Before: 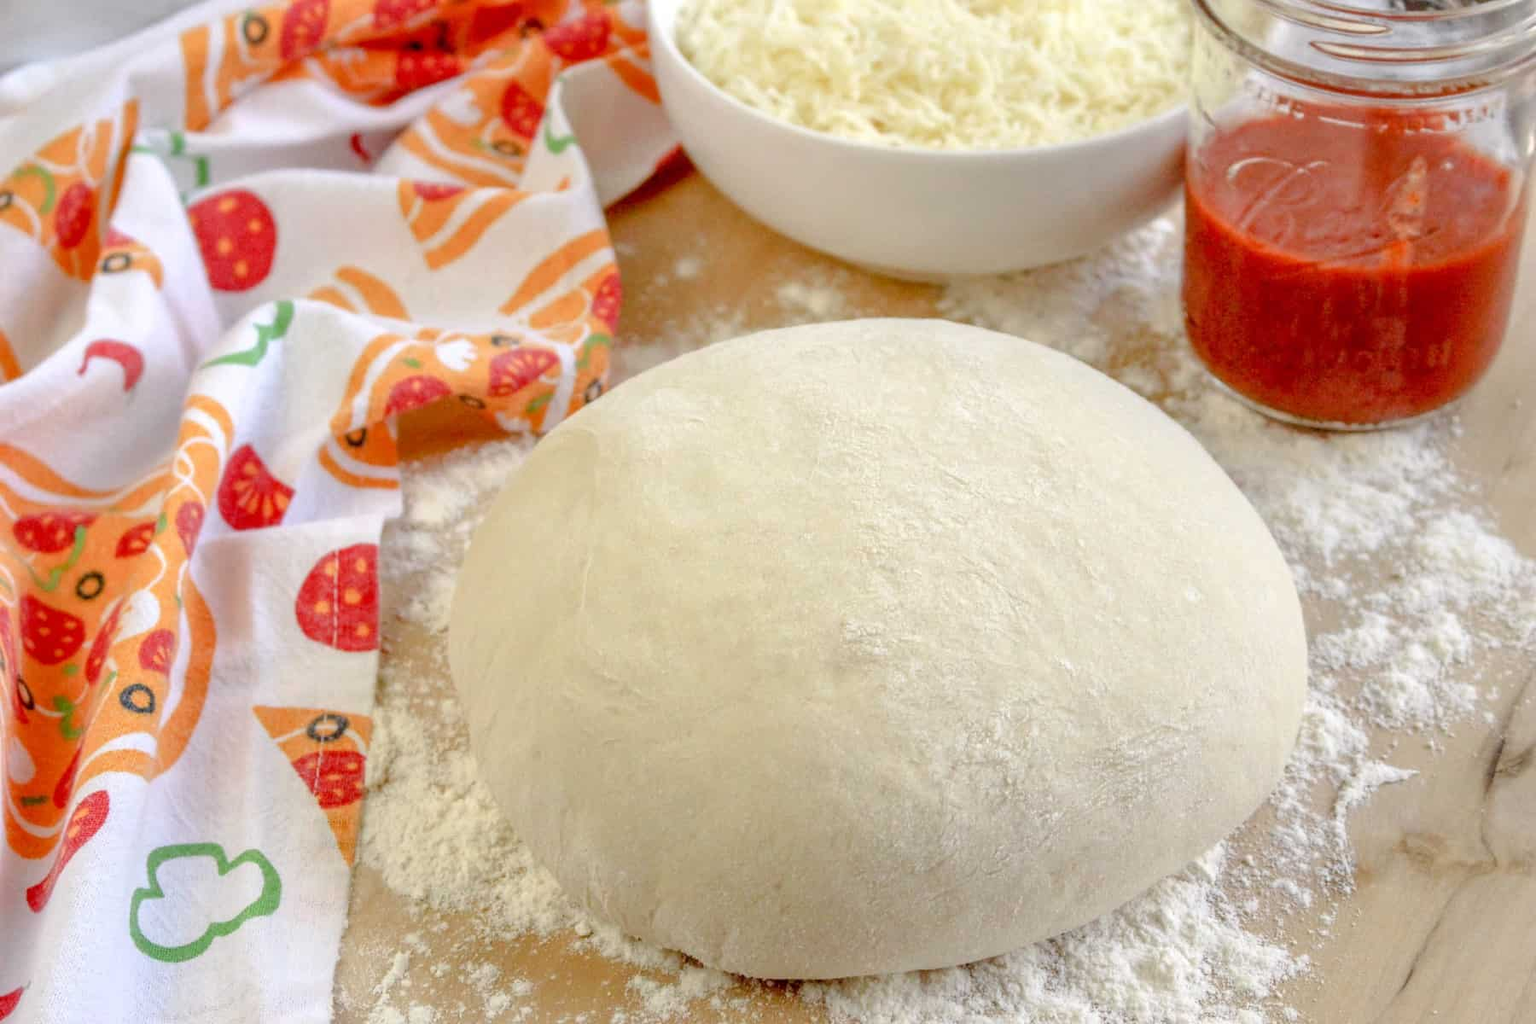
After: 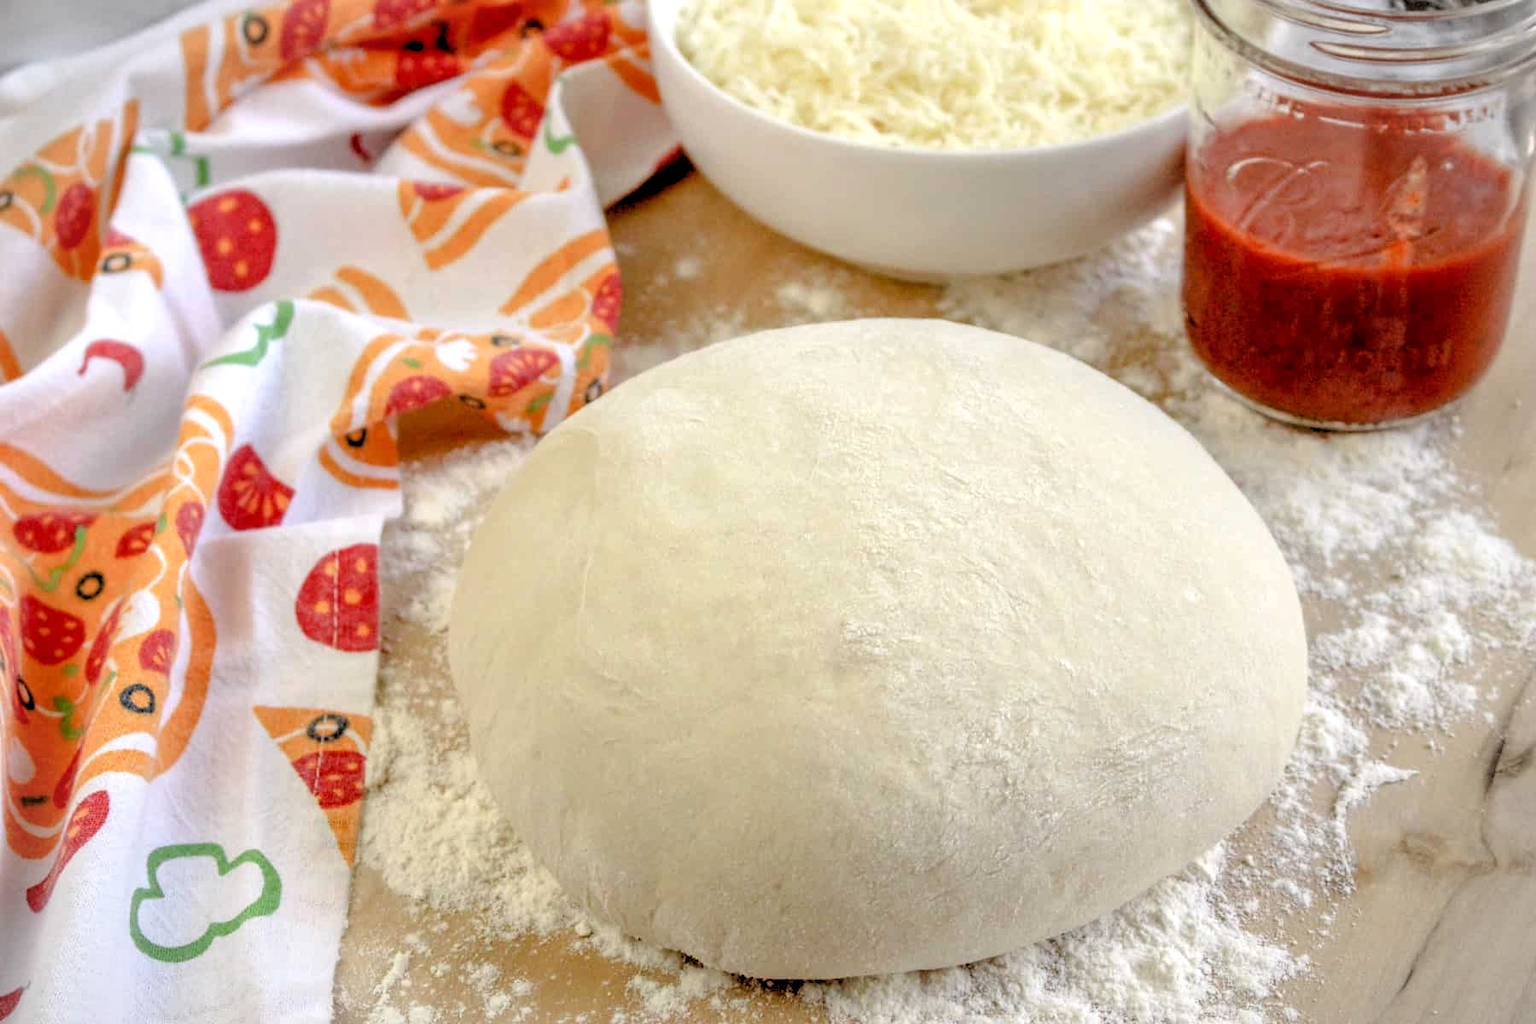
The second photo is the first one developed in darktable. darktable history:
rgb levels: levels [[0.034, 0.472, 0.904], [0, 0.5, 1], [0, 0.5, 1]]
vignetting: fall-off start 100%, brightness -0.282, width/height ratio 1.31
